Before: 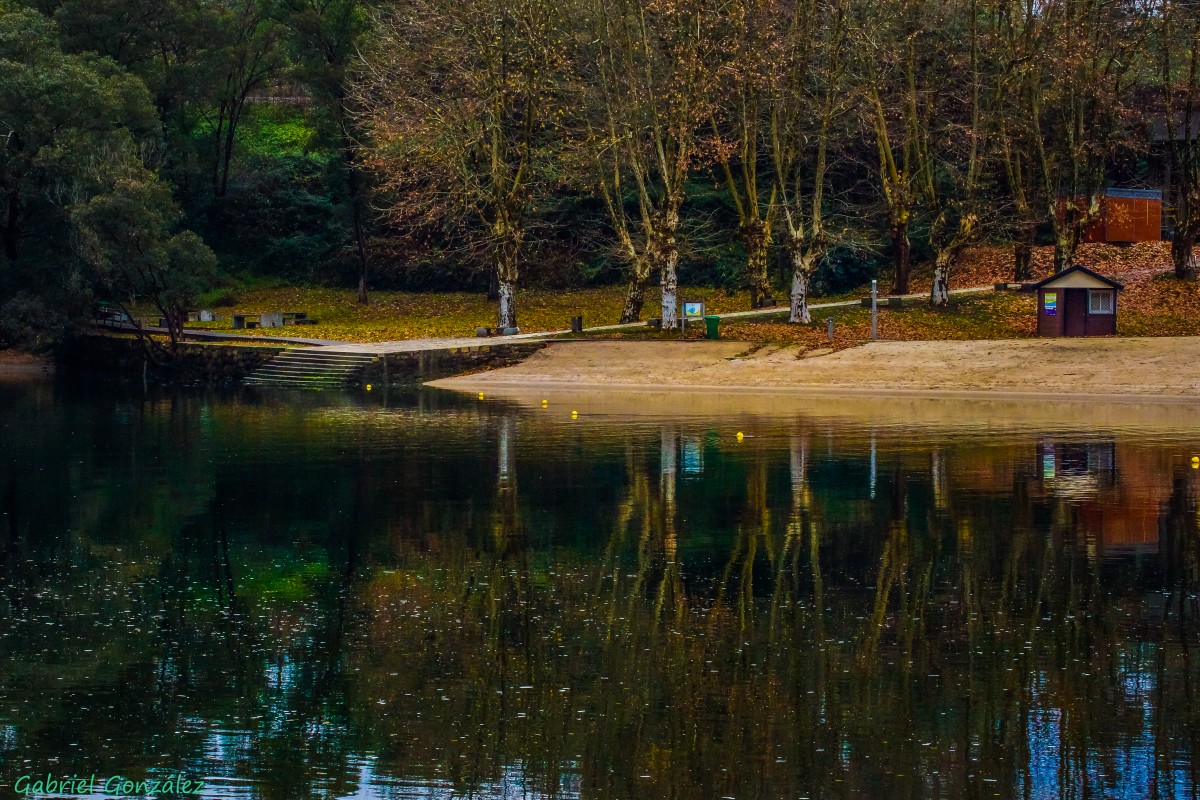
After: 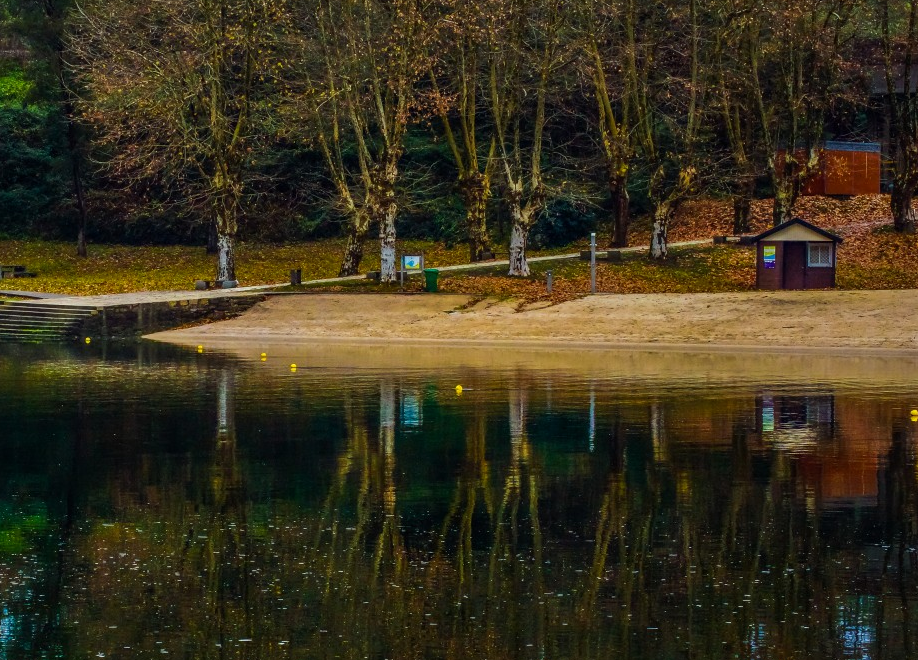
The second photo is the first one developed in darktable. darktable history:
crop: left 23.444%, top 5.9%, bottom 11.521%
color correction: highlights a* -2.69, highlights b* 2.53
